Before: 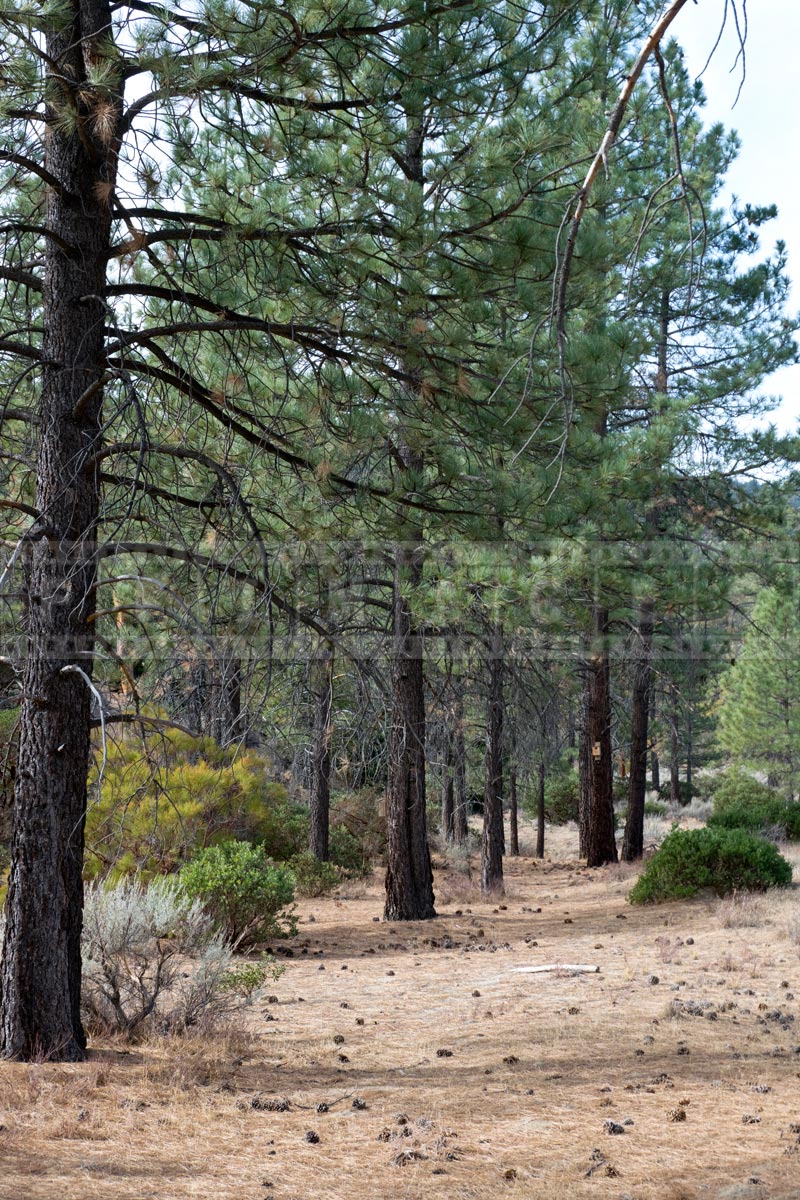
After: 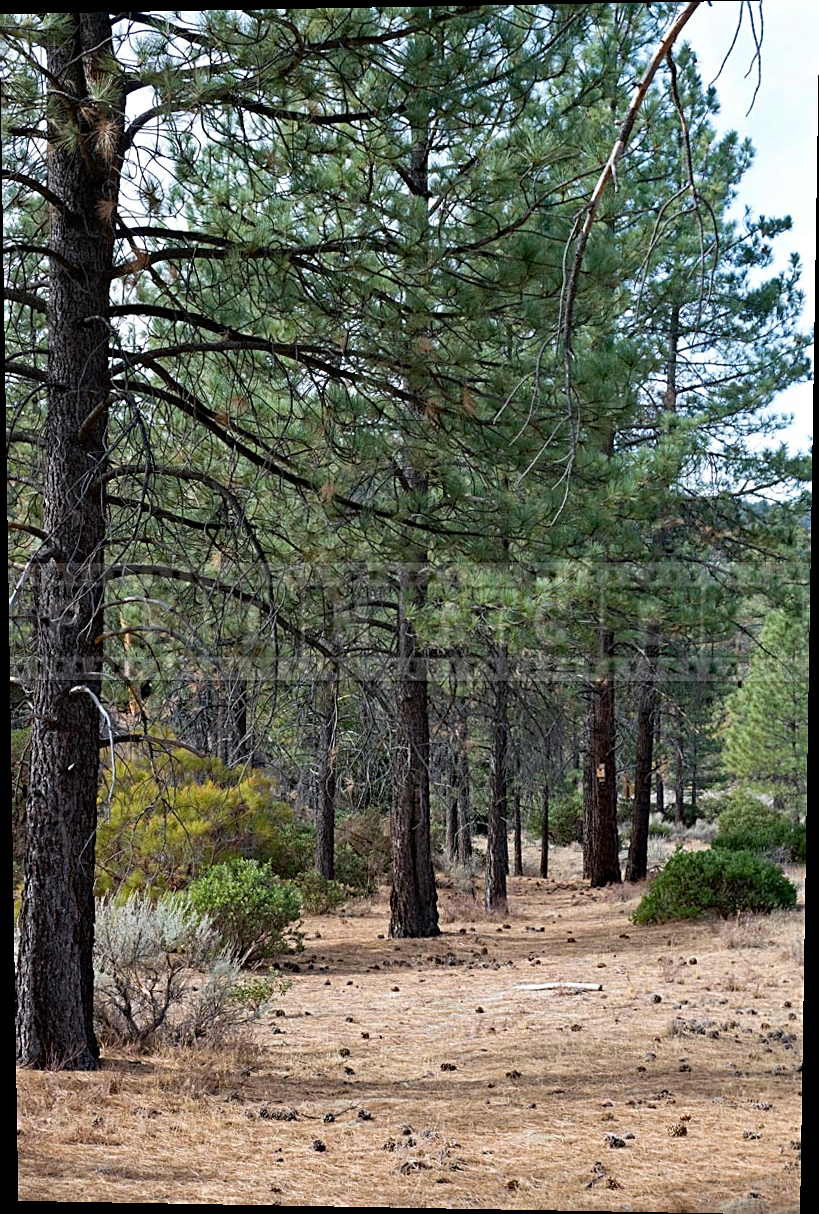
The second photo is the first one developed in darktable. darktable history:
rotate and perspective: lens shift (vertical) 0.048, lens shift (horizontal) -0.024, automatic cropping off
haze removal: strength 0.29, distance 0.25, compatibility mode true, adaptive false
sharpen: on, module defaults
